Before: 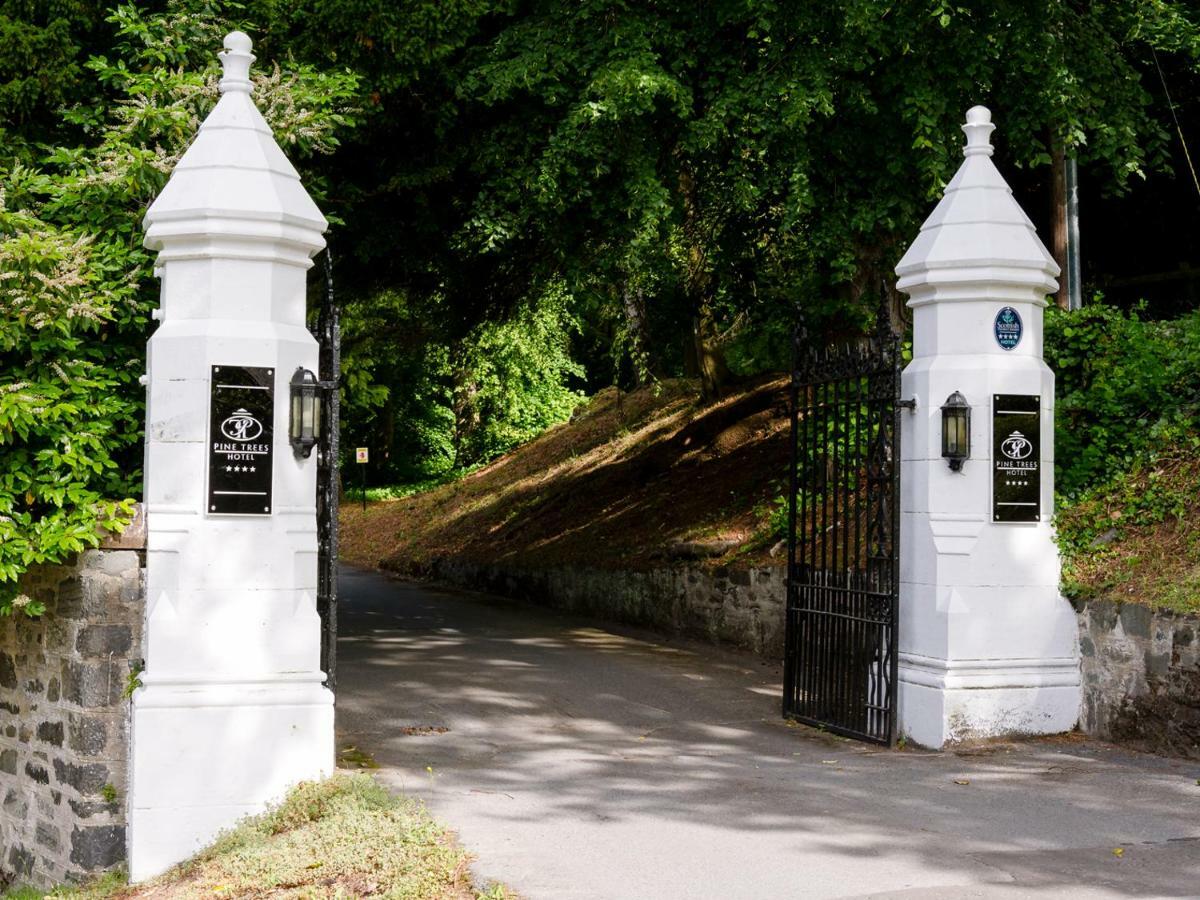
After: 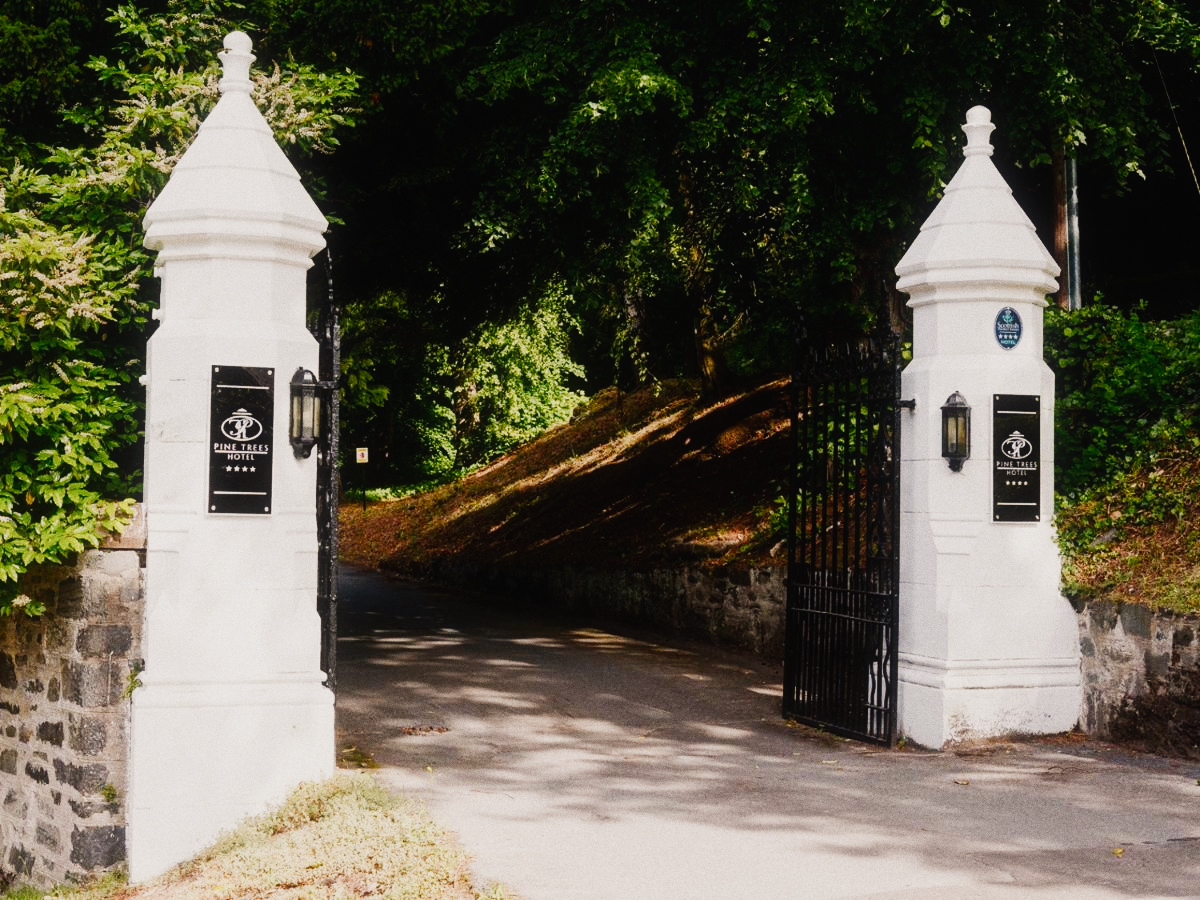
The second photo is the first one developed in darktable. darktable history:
contrast equalizer "negative clarity": octaves 7, y [[0.6 ×6], [0.55 ×6], [0 ×6], [0 ×6], [0 ×6]], mix -0.2
color balance rgb "creative|film": shadows lift › chroma 2%, shadows lift › hue 247.2°, power › chroma 0.3%, power › hue 25.2°, highlights gain › chroma 3%, highlights gain › hue 60°, global offset › luminance 0.75%, perceptual saturation grading › global saturation 20%, perceptual saturation grading › highlights -20%, perceptual saturation grading › shadows 30%, global vibrance 20%
diffuse or sharpen "bloom 10%": radius span 32, 1st order speed 50%, 2nd order speed 50%, 3rd order speed 50%, 4th order speed 50% | blend: blend mode normal, opacity 10%; mask: uniform (no mask)
rgb primaries "creative|film": red hue 0.019, red purity 0.907, green hue 0.07, green purity 0.883, blue hue -0.093, blue purity 0.96
sigmoid: contrast 1.6, skew -0.2, preserve hue 0%, red attenuation 0.1, red rotation 0.035, green attenuation 0.1, green rotation -0.017, blue attenuation 0.15, blue rotation -0.052, base primaries Rec2020
tone equalizer "_builtin_contrast tone curve | soft": -8 EV -0.417 EV, -7 EV -0.389 EV, -6 EV -0.333 EV, -5 EV -0.222 EV, -3 EV 0.222 EV, -2 EV 0.333 EV, -1 EV 0.389 EV, +0 EV 0.417 EV, edges refinement/feathering 500, mask exposure compensation -1.57 EV, preserve details no
grain "film": coarseness 0.09 ISO
